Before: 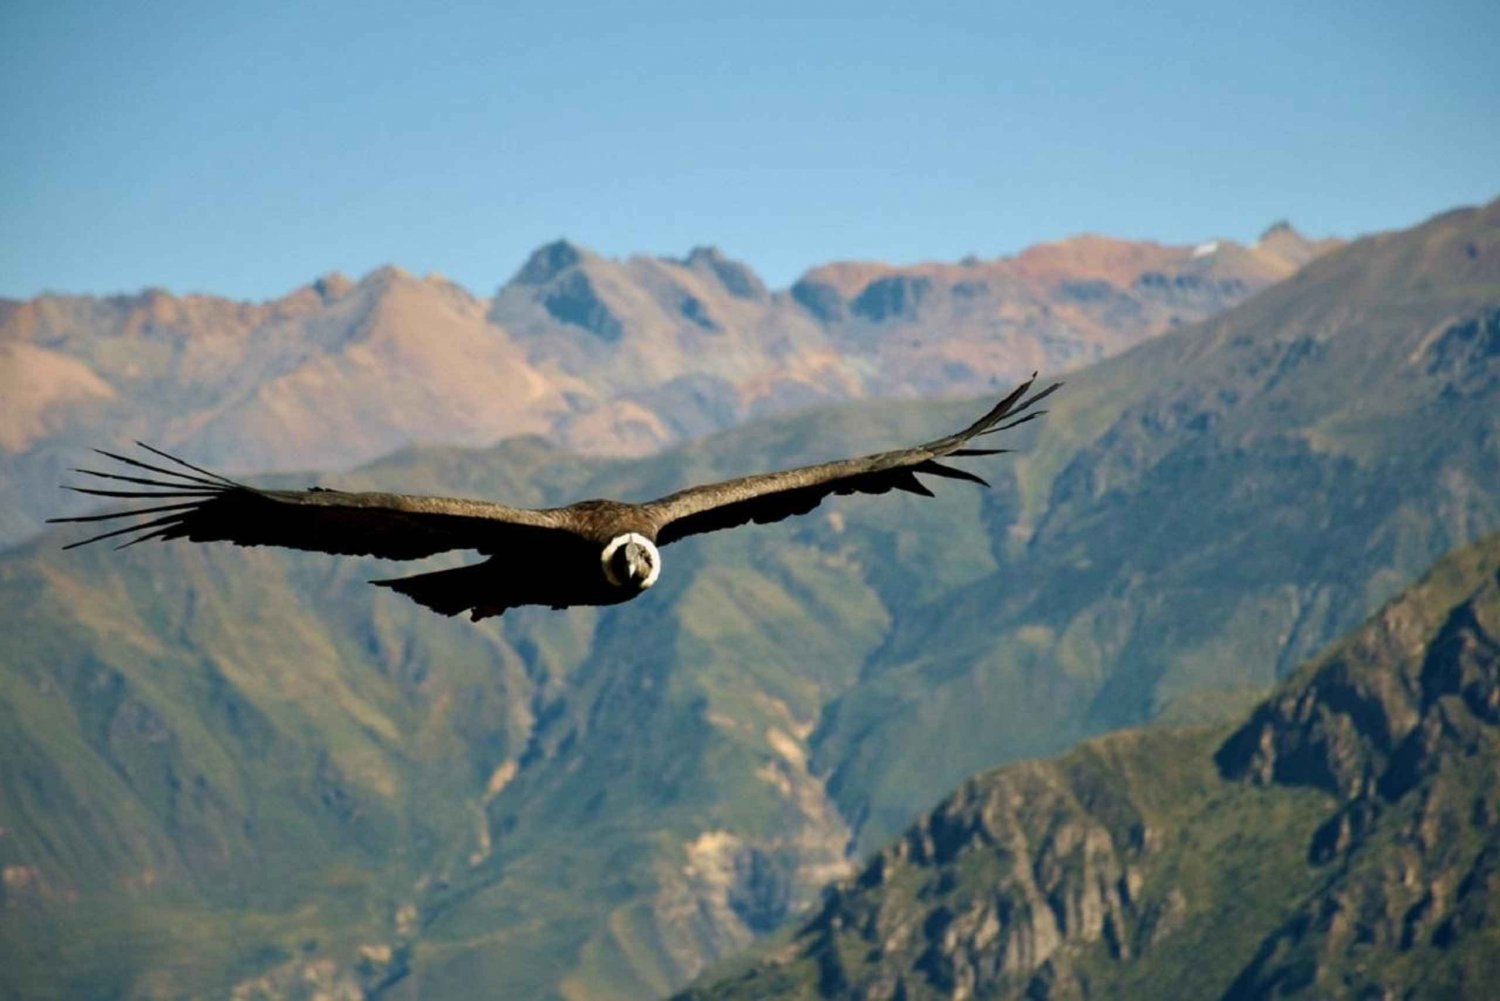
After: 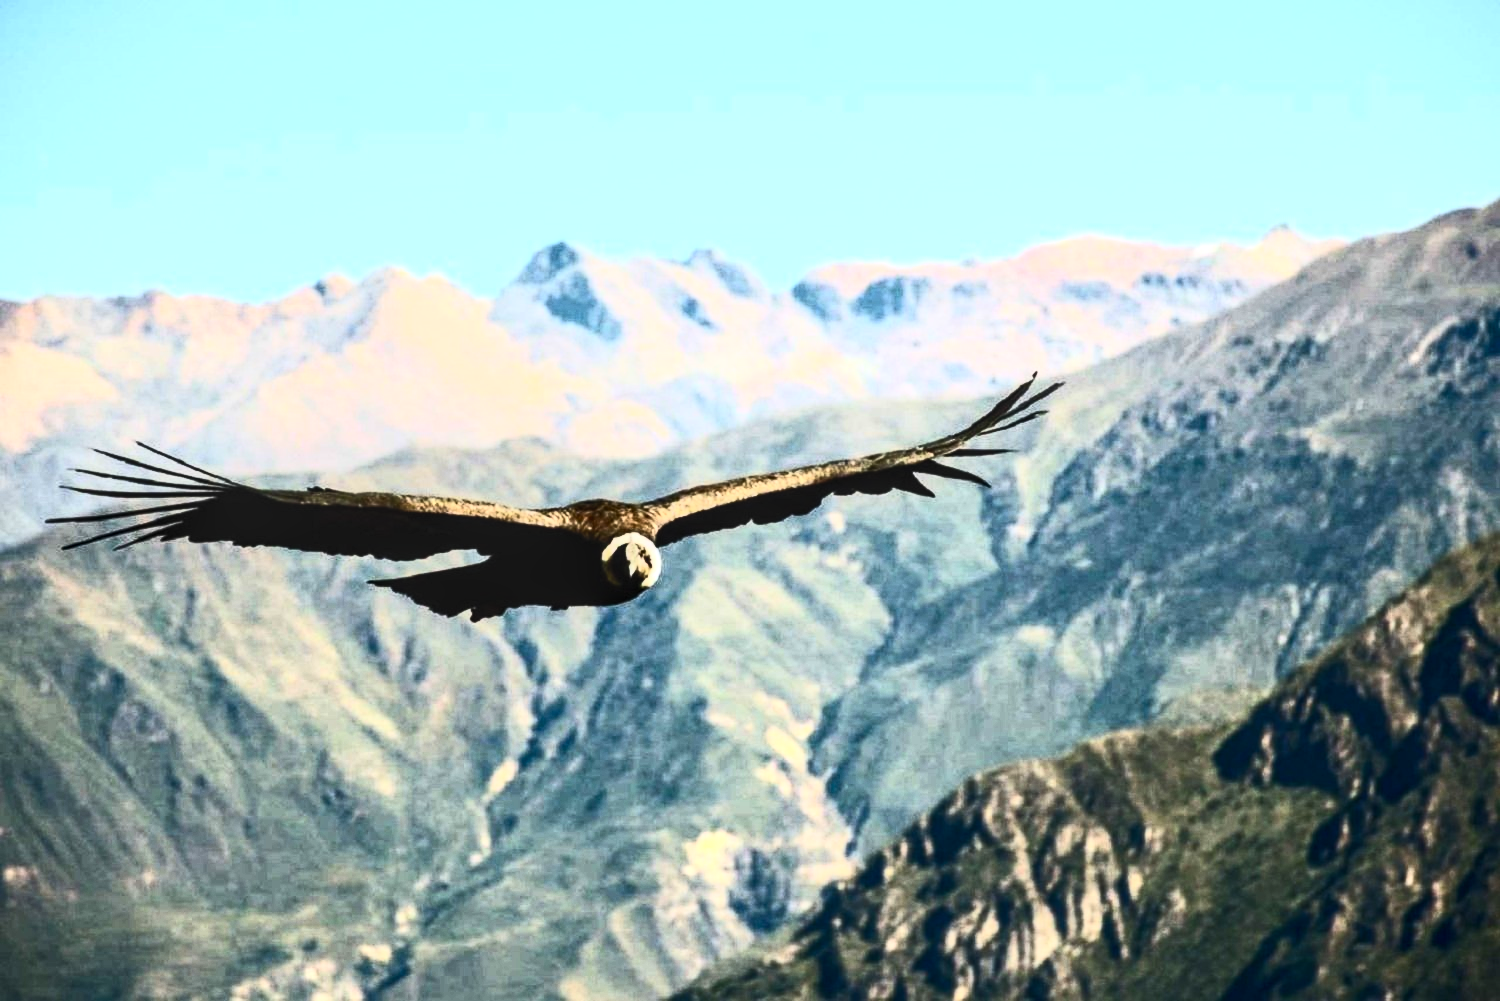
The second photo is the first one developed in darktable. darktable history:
contrast brightness saturation: contrast 0.631, brightness 0.349, saturation 0.142
local contrast: on, module defaults
tone equalizer: -8 EV -0.736 EV, -7 EV -0.739 EV, -6 EV -0.564 EV, -5 EV -0.394 EV, -3 EV 0.375 EV, -2 EV 0.6 EV, -1 EV 0.689 EV, +0 EV 0.737 EV, edges refinement/feathering 500, mask exposure compensation -1.57 EV, preserve details no
